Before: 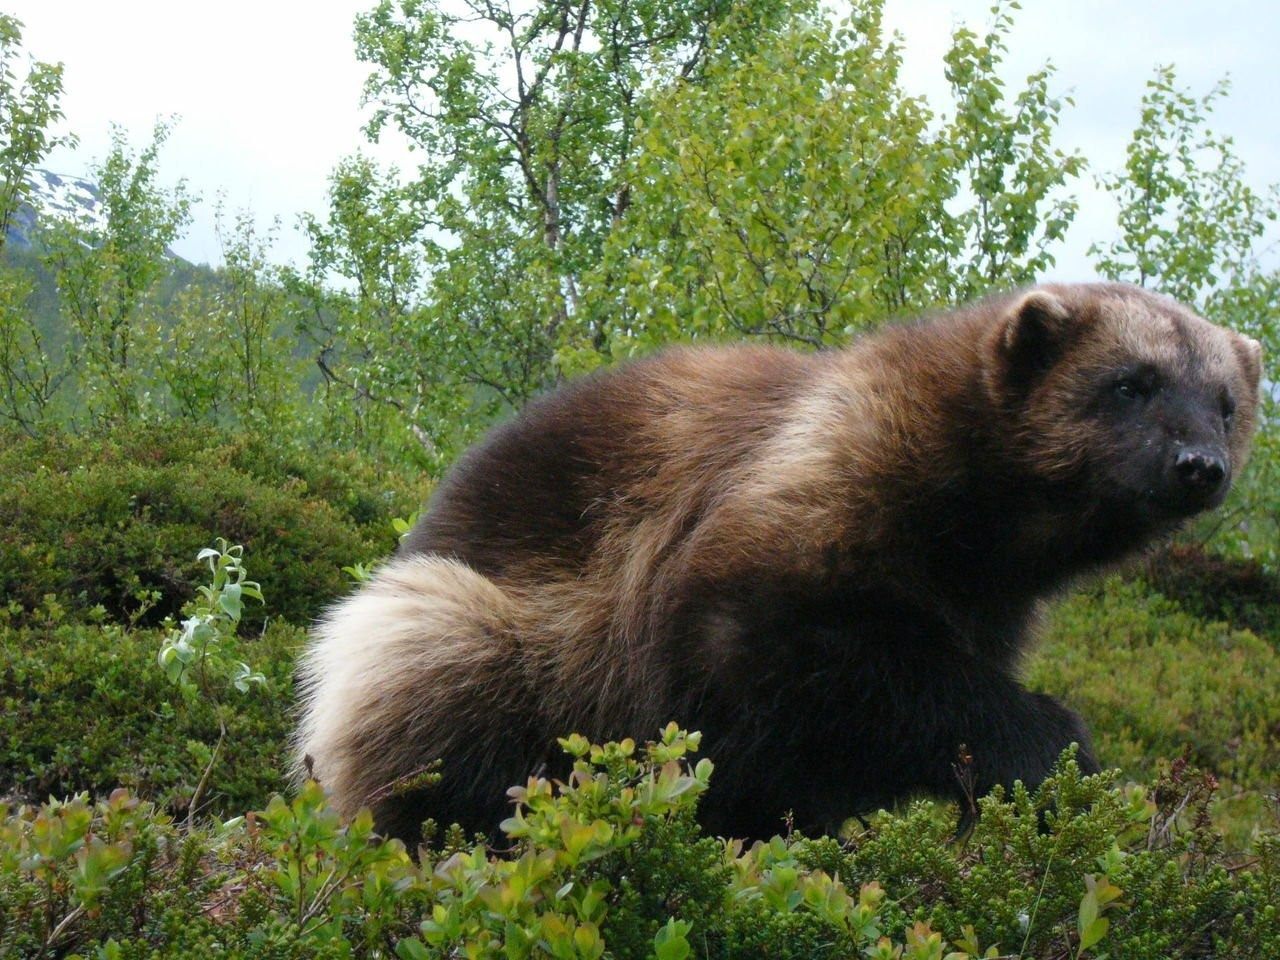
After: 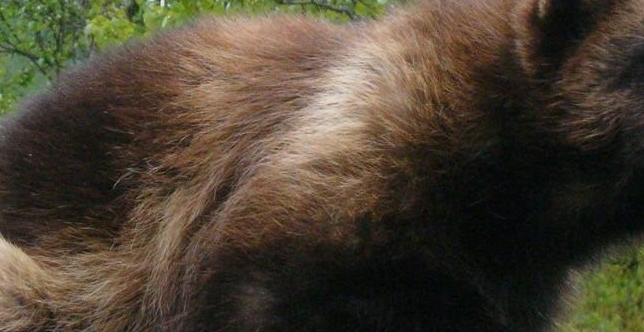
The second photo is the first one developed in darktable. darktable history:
crop: left 36.513%, top 34.408%, right 13.111%, bottom 30.989%
